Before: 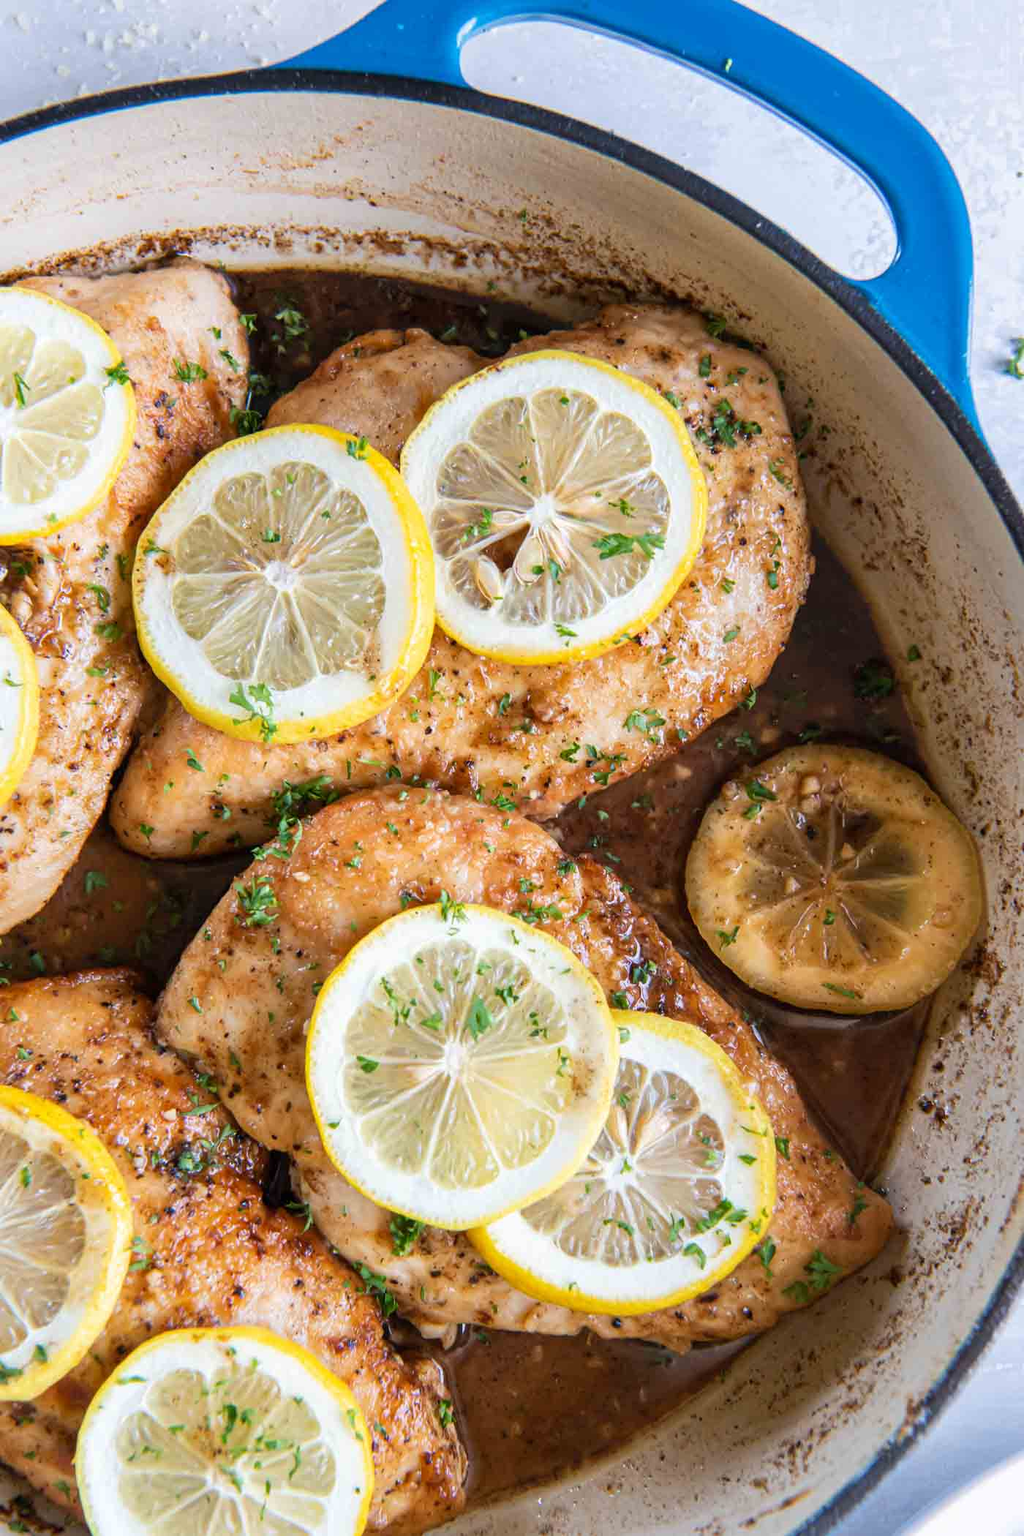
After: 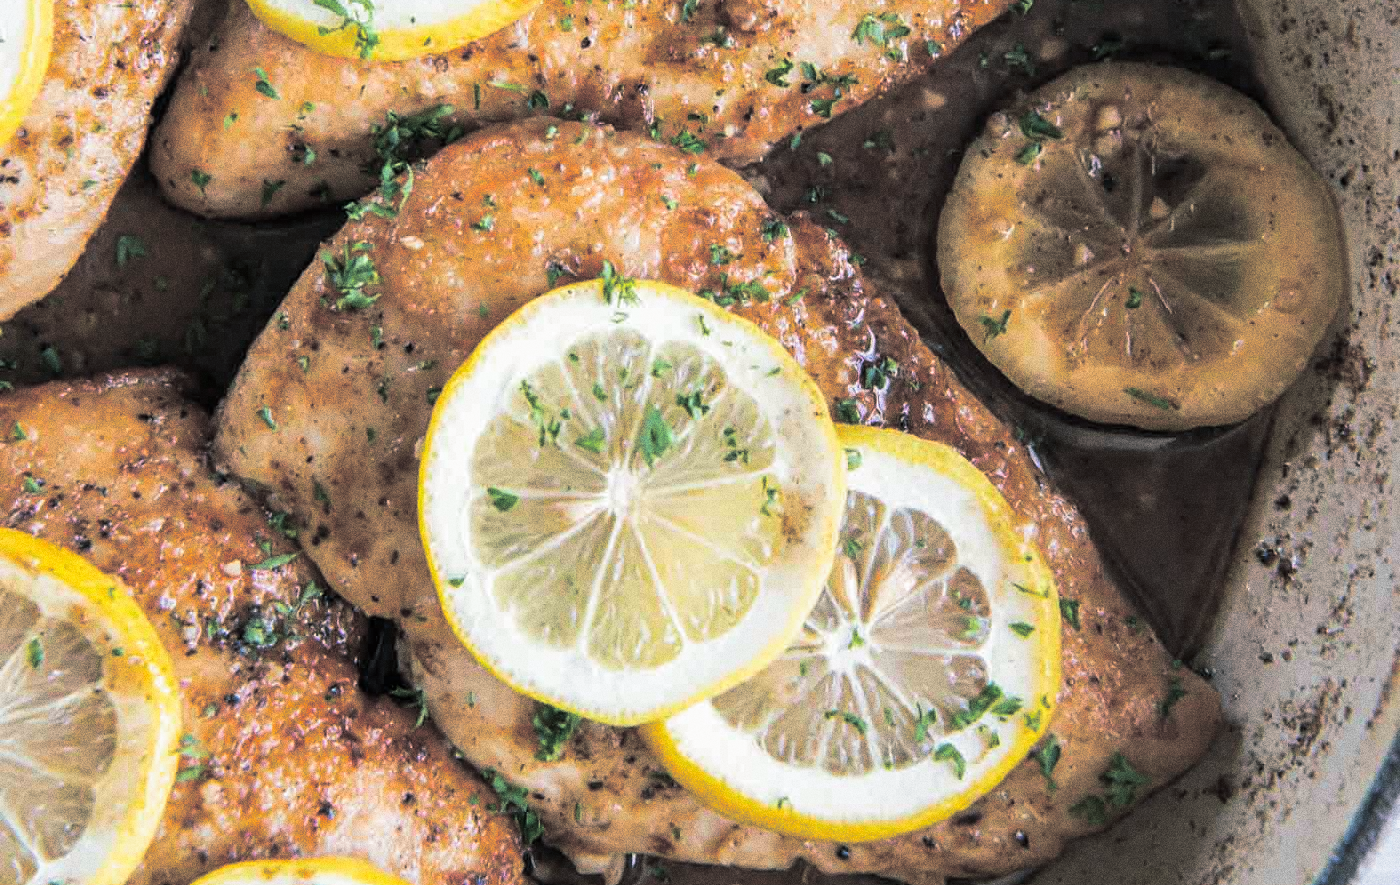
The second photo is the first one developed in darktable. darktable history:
crop: top 45.551%, bottom 12.262%
grain: coarseness 0.09 ISO, strength 40%
split-toning: shadows › hue 201.6°, shadows › saturation 0.16, highlights › hue 50.4°, highlights › saturation 0.2, balance -49.9
